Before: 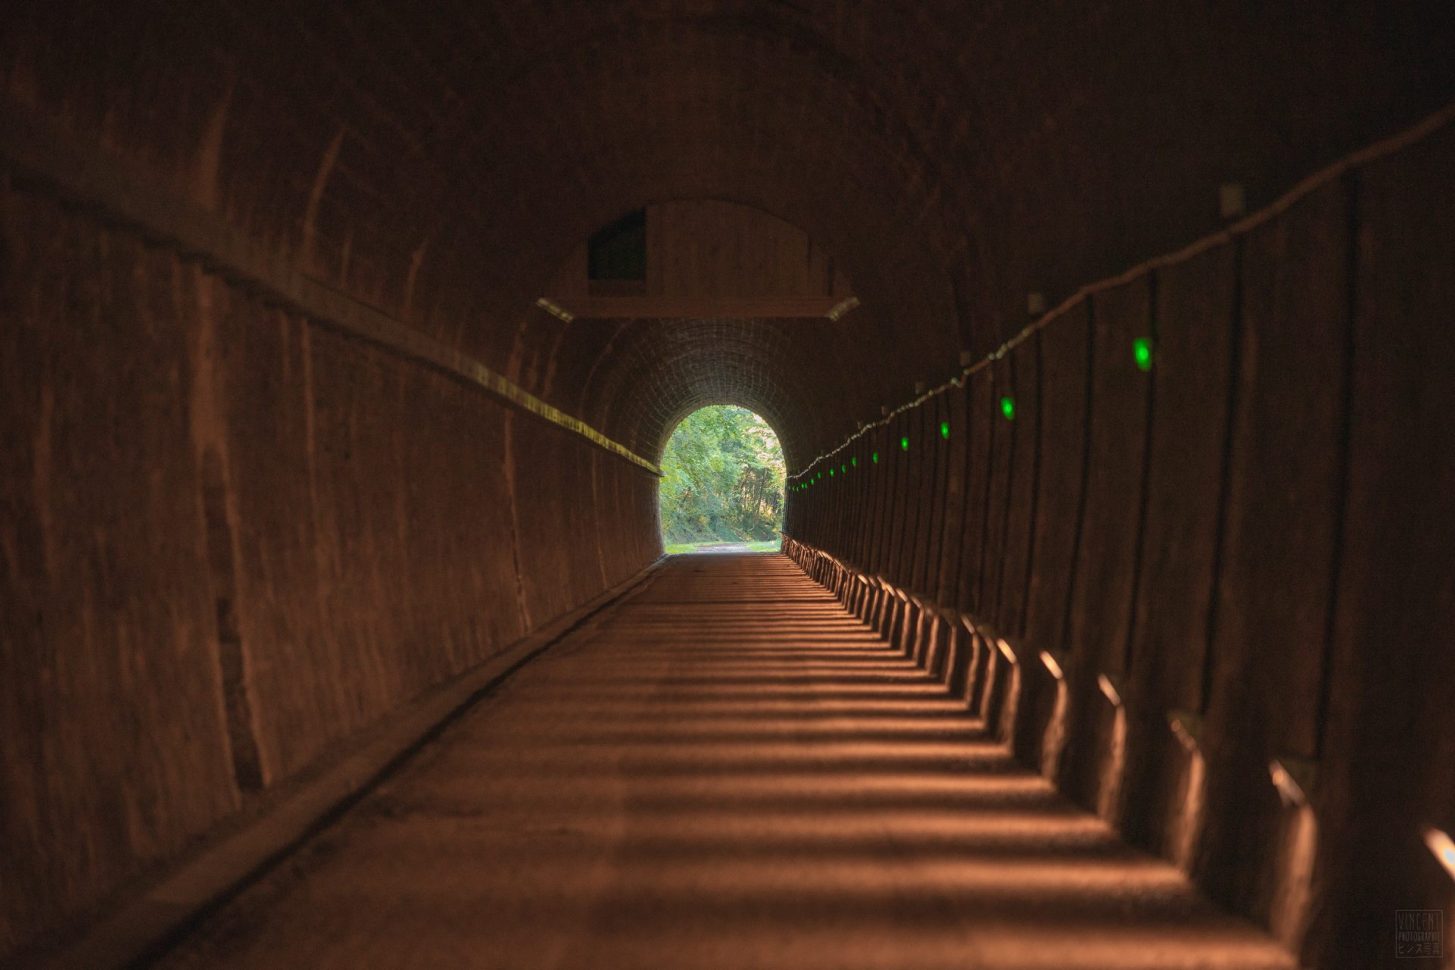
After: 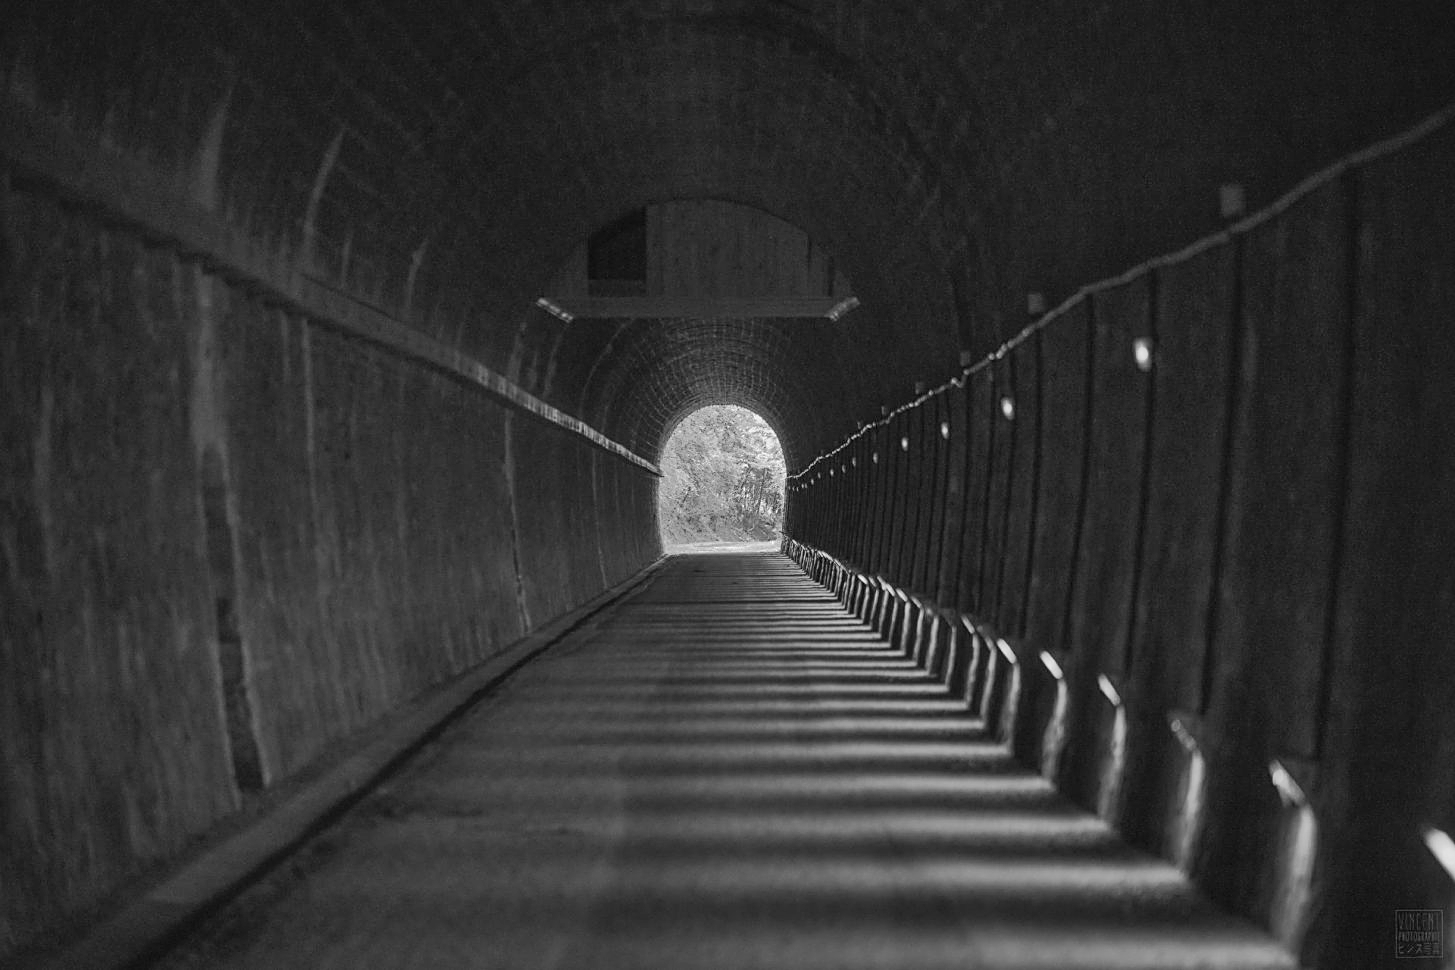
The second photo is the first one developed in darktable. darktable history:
color calibration: output gray [0.21, 0.42, 0.37, 0], gray › normalize channels true, illuminant same as pipeline (D50), adaptation XYZ, x 0.346, y 0.359, gamut compression 0
shadows and highlights: low approximation 0.01, soften with gaussian
tone equalizer: on, module defaults
velvia: on, module defaults
sharpen: on, module defaults
